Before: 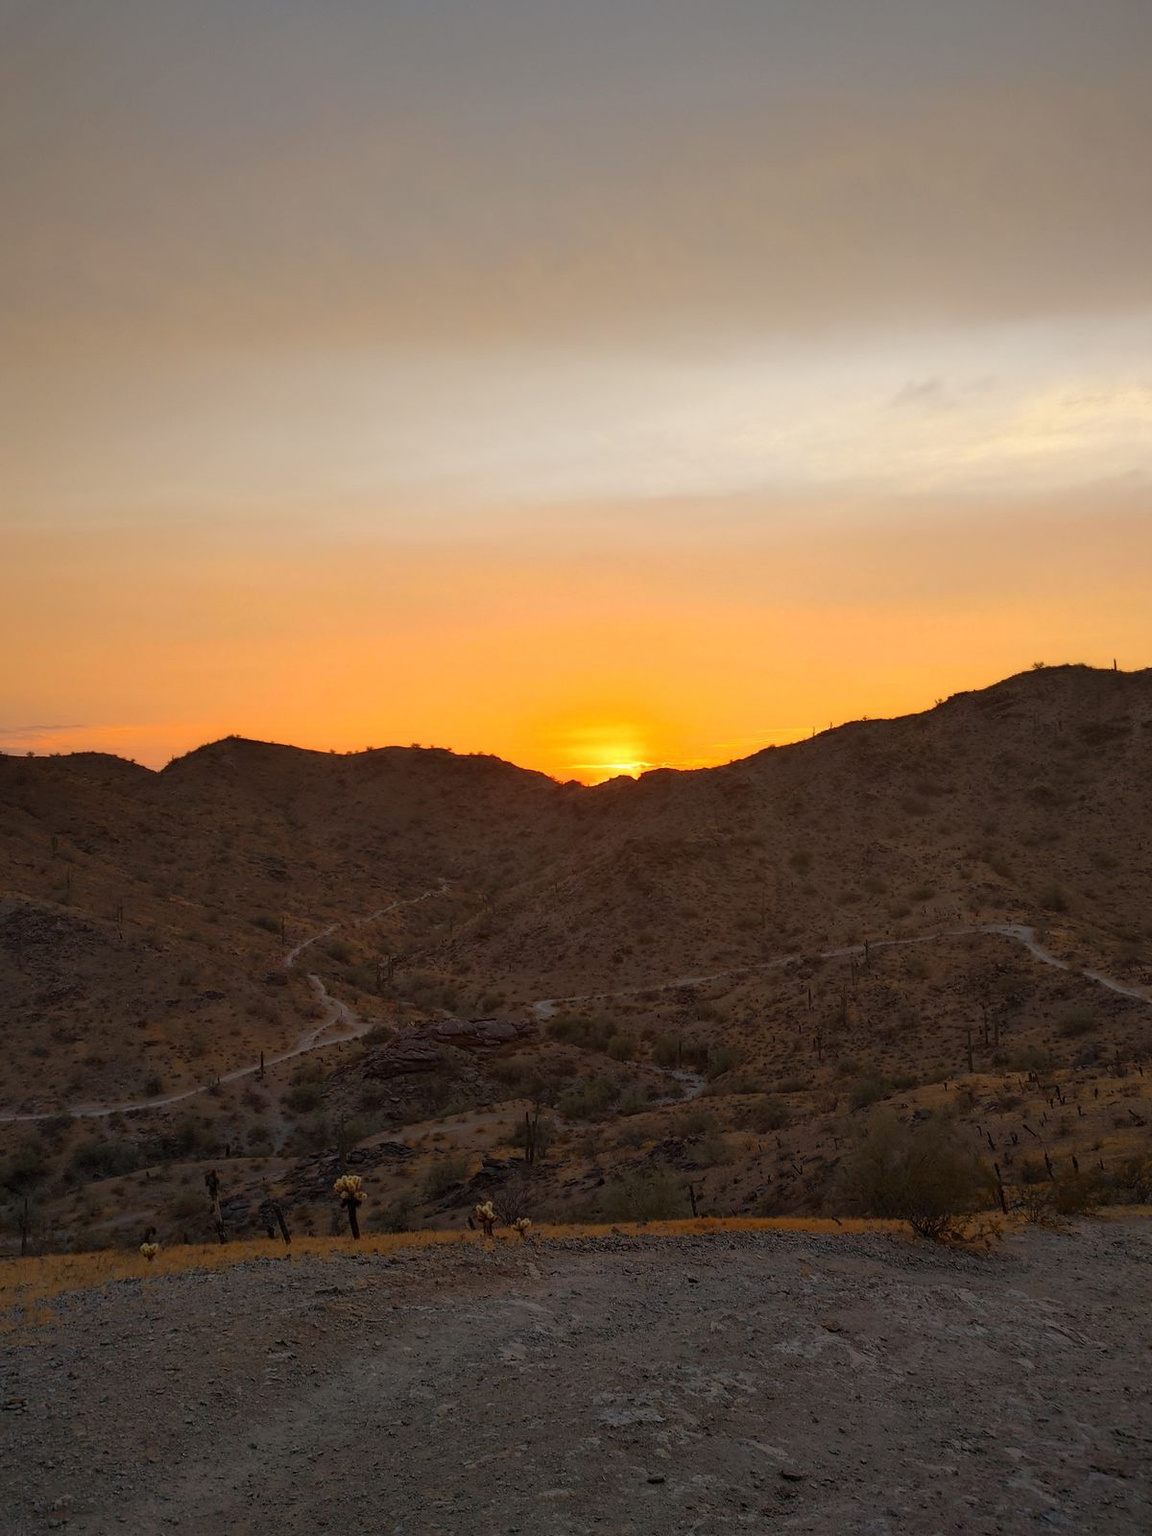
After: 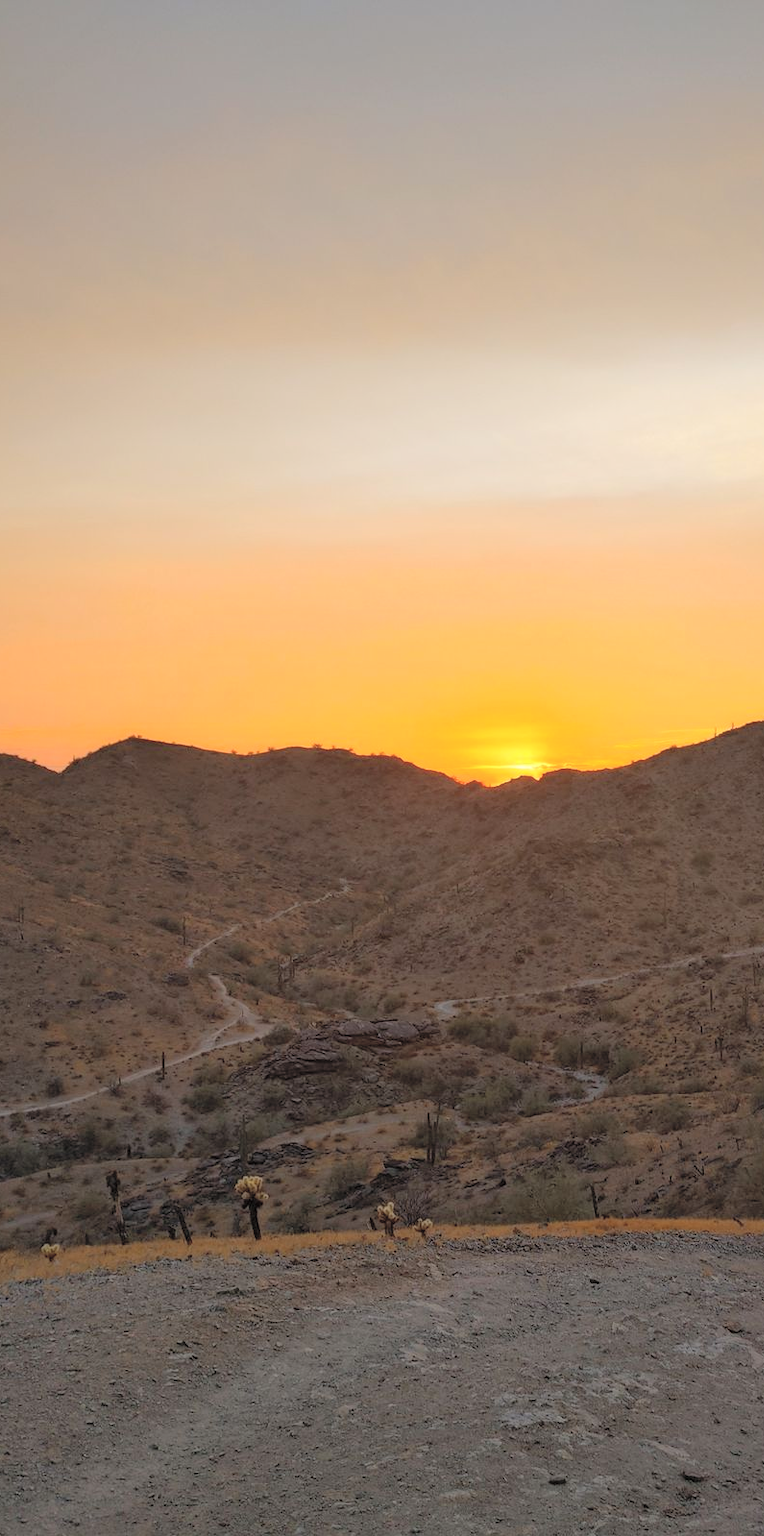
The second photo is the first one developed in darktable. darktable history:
crop and rotate: left 8.622%, right 25.038%
contrast brightness saturation: brightness 0.288
